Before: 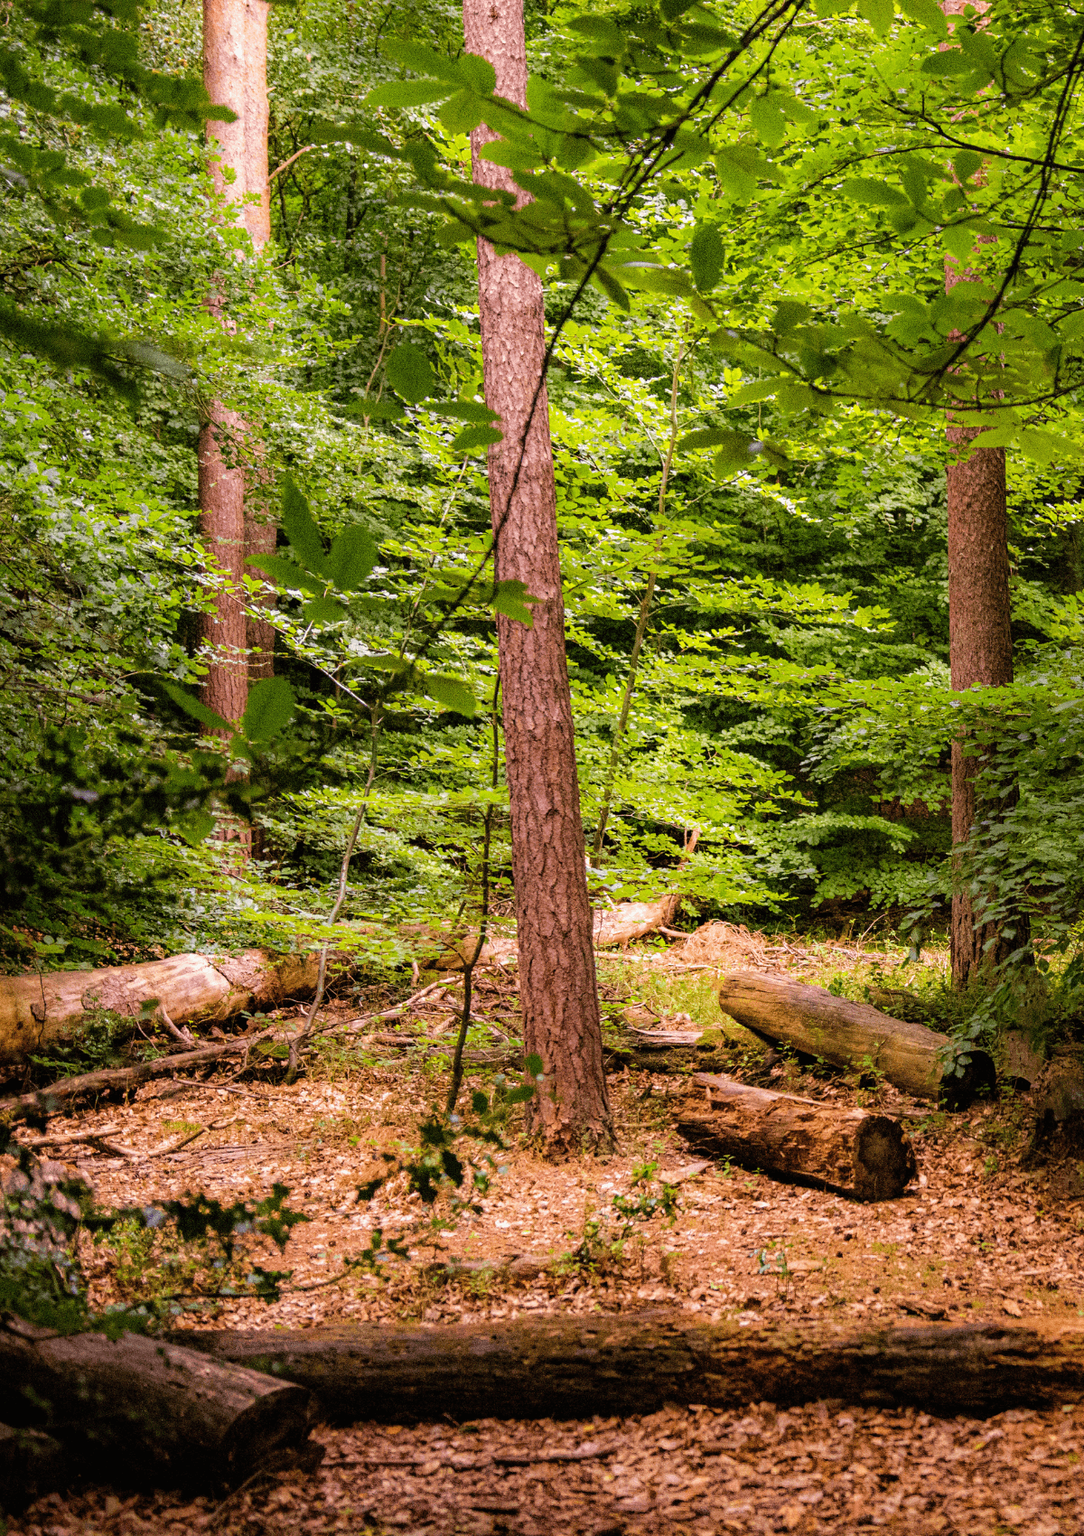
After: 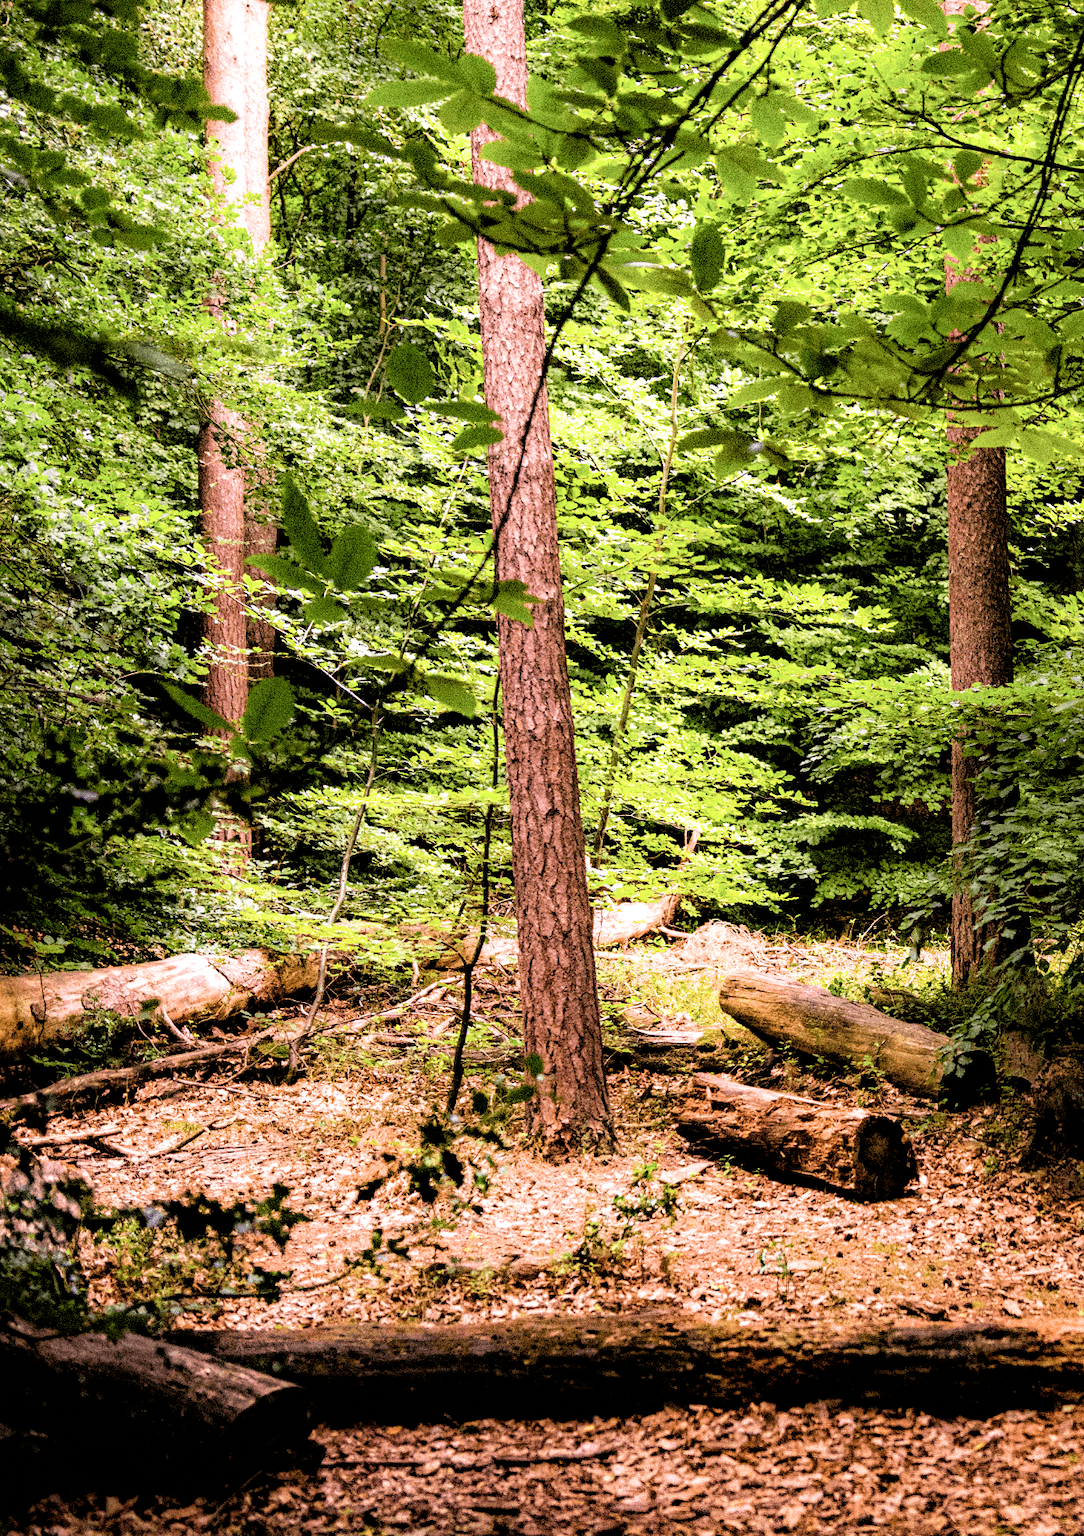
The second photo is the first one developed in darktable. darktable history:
filmic rgb: black relative exposure -3.57 EV, white relative exposure 2.29 EV, hardness 3.41
exposure: exposure 0.3 EV, compensate highlight preservation false
